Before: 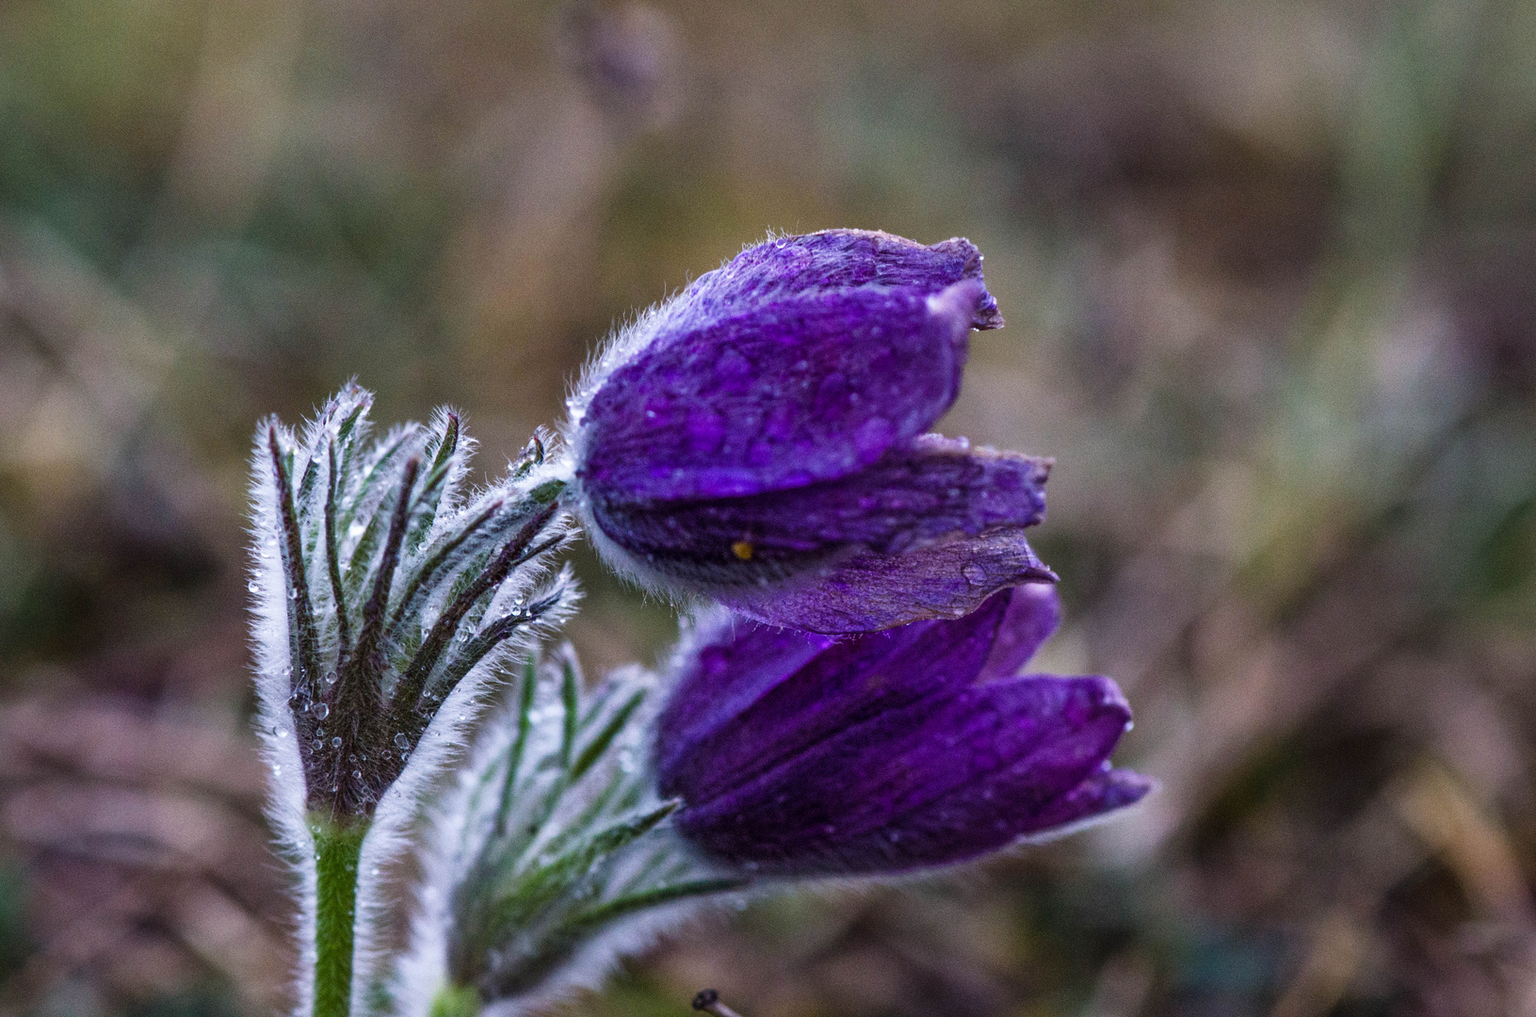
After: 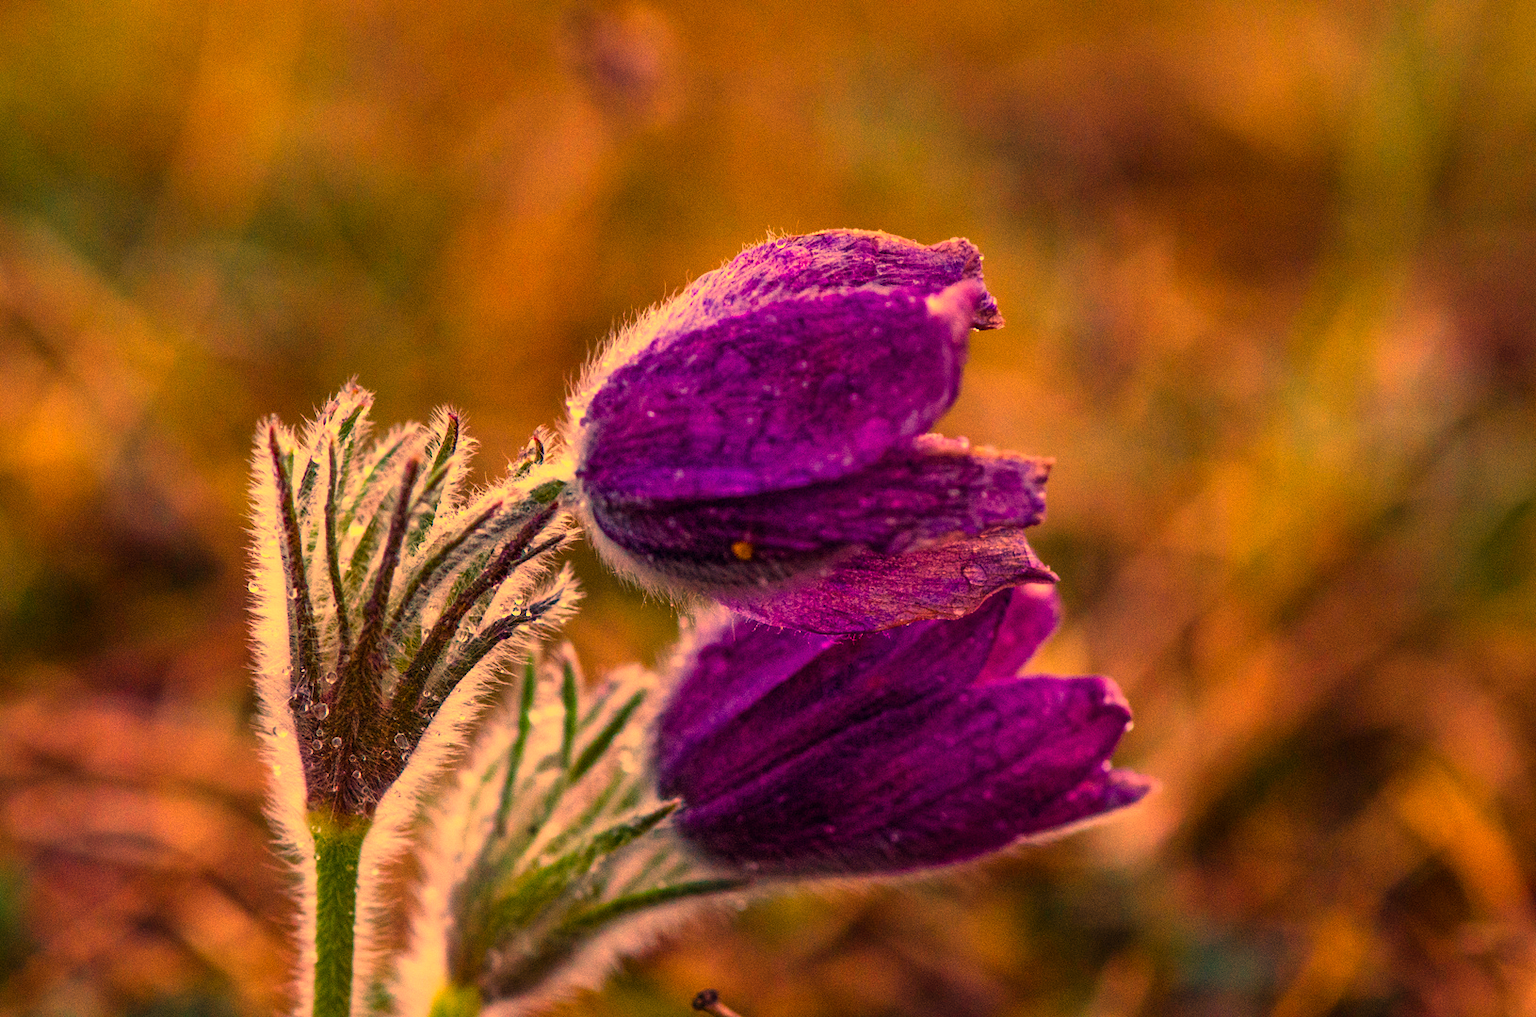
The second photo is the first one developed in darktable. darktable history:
color balance rgb: linear chroma grading › global chroma 15%, perceptual saturation grading › global saturation 30%
white balance: red 1.467, blue 0.684
